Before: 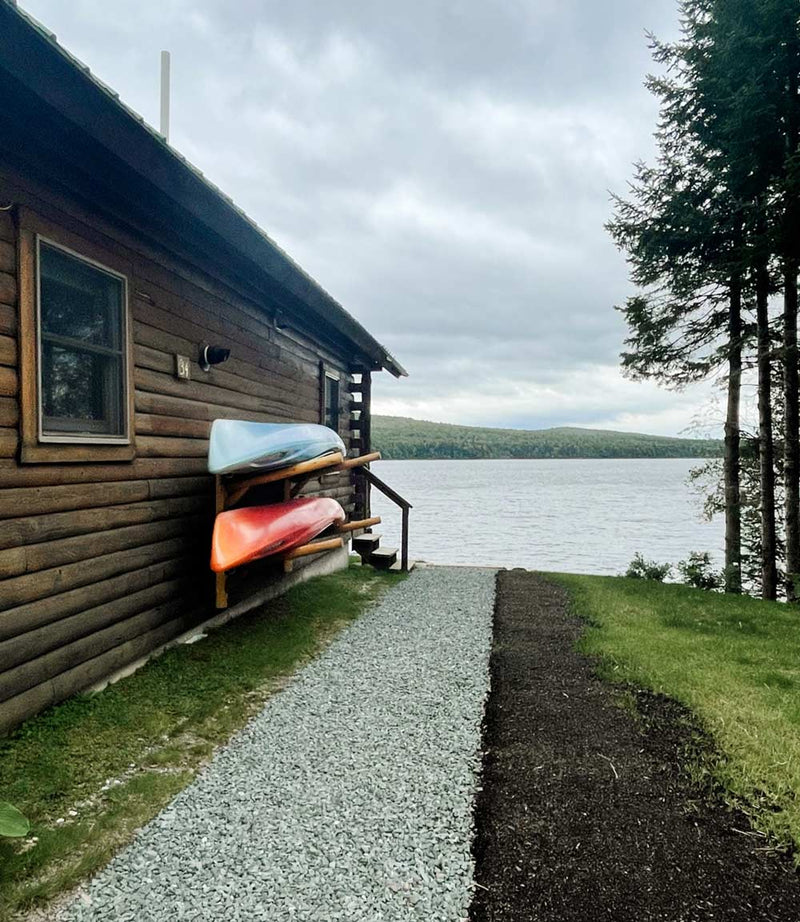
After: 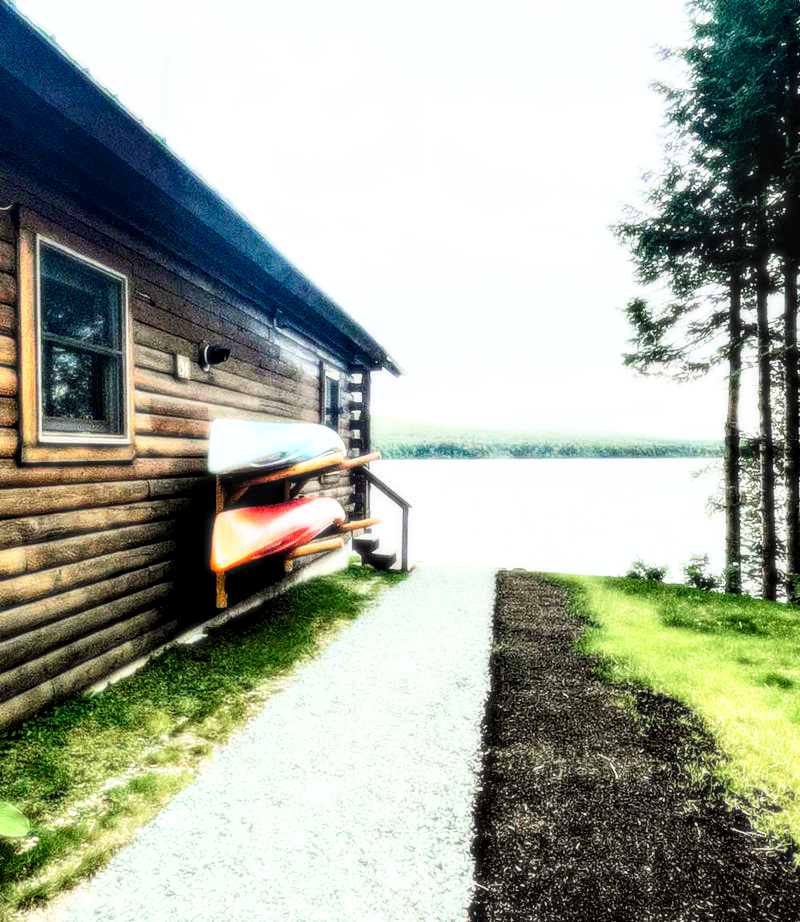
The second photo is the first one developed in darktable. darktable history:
local contrast: highlights 20%, detail 150%
base curve: curves: ch0 [(0, 0) (0.007, 0.004) (0.027, 0.03) (0.046, 0.07) (0.207, 0.54) (0.442, 0.872) (0.673, 0.972) (1, 1)], preserve colors none
bloom: size 0%, threshold 54.82%, strength 8.31%
